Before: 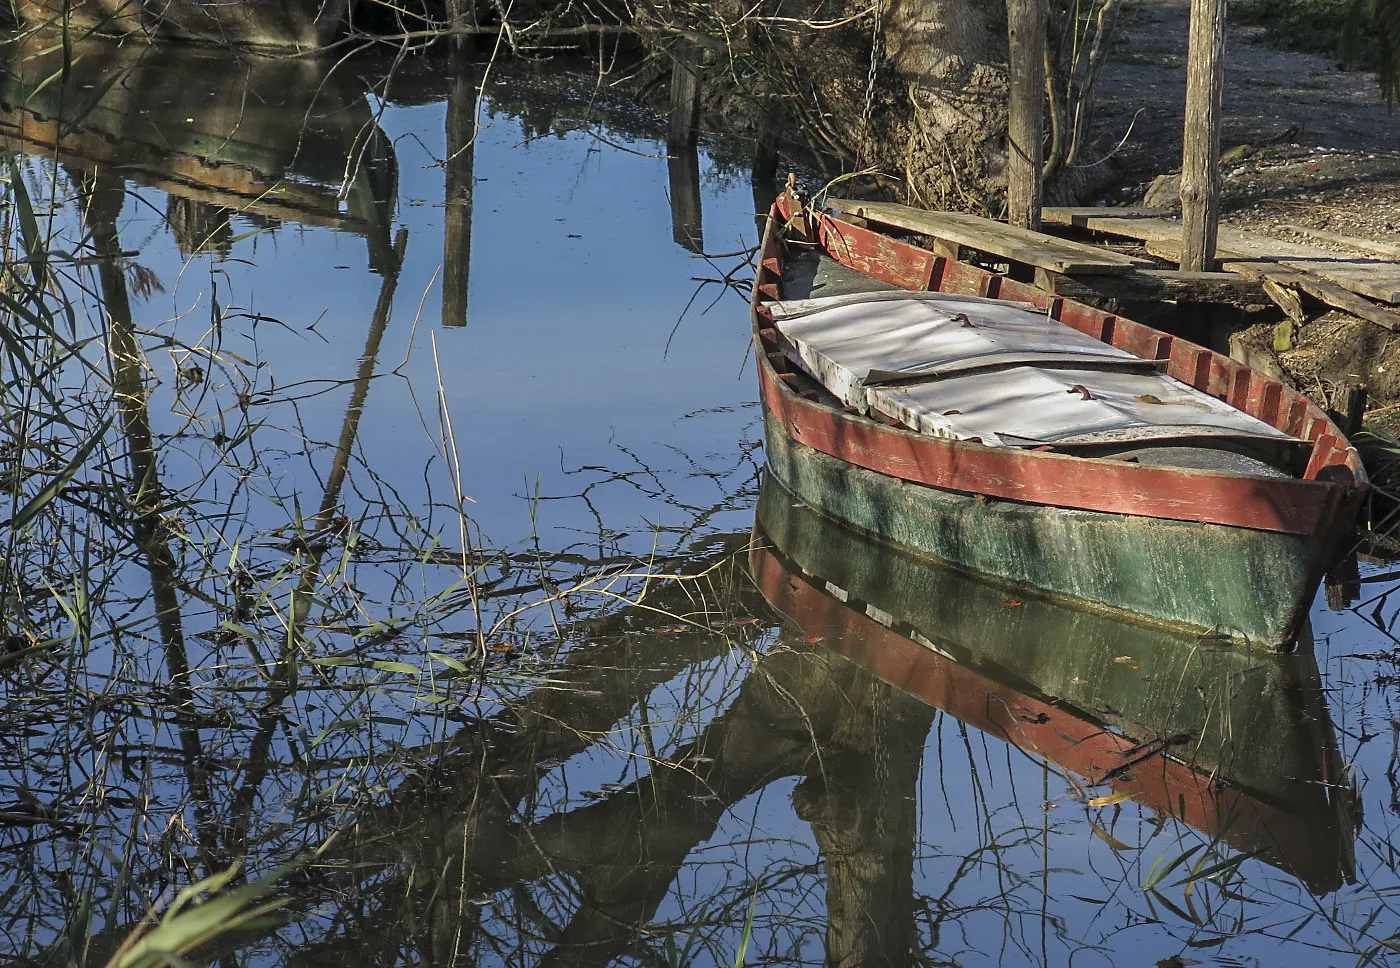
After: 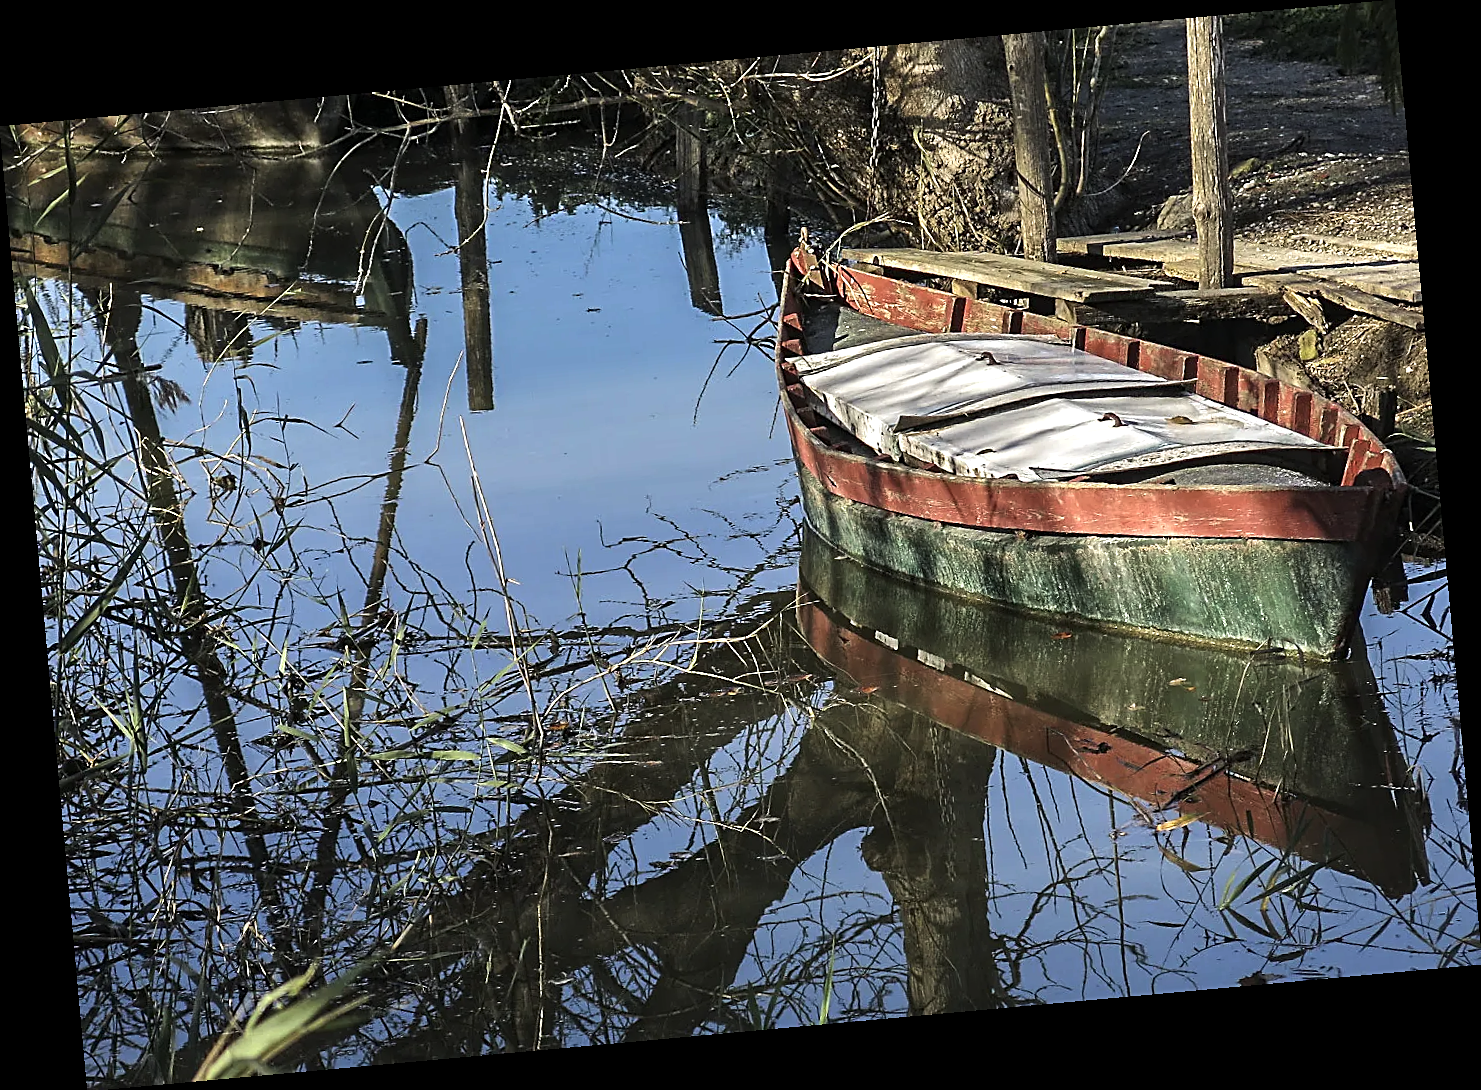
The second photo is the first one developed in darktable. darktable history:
tone equalizer: -8 EV -0.75 EV, -7 EV -0.7 EV, -6 EV -0.6 EV, -5 EV -0.4 EV, -3 EV 0.4 EV, -2 EV 0.6 EV, -1 EV 0.7 EV, +0 EV 0.75 EV, edges refinement/feathering 500, mask exposure compensation -1.57 EV, preserve details no
rotate and perspective: rotation -5.2°, automatic cropping off
sharpen: on, module defaults
